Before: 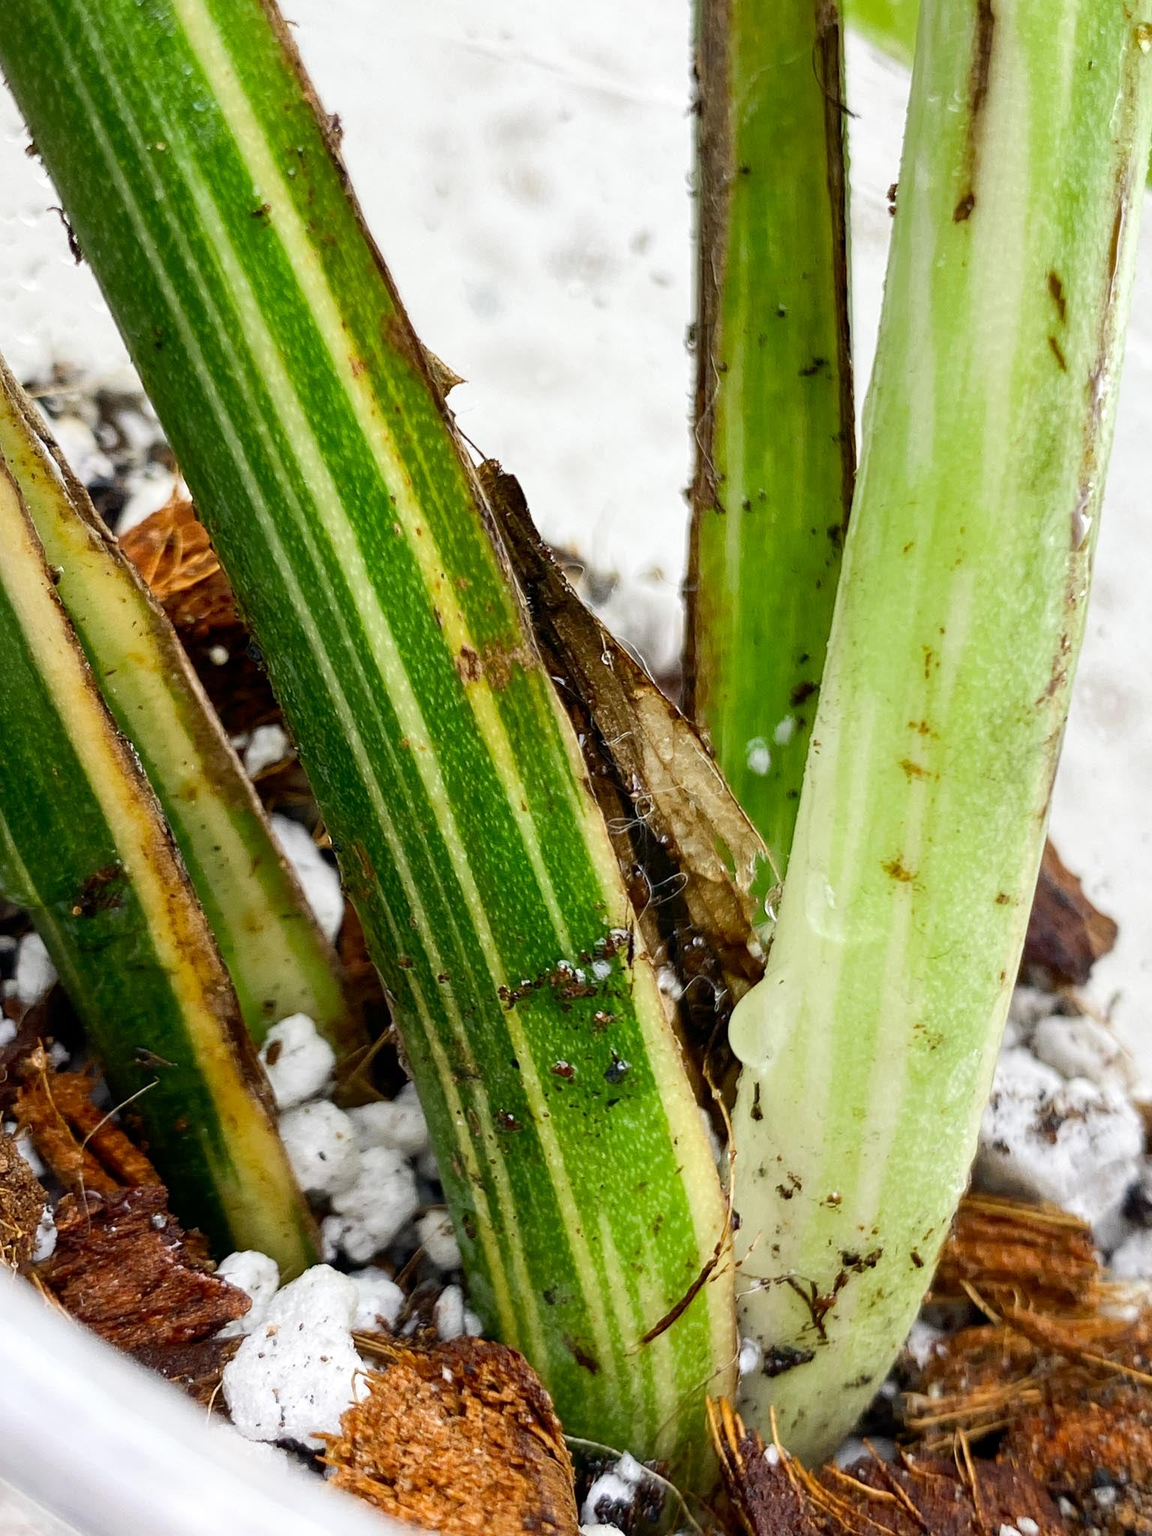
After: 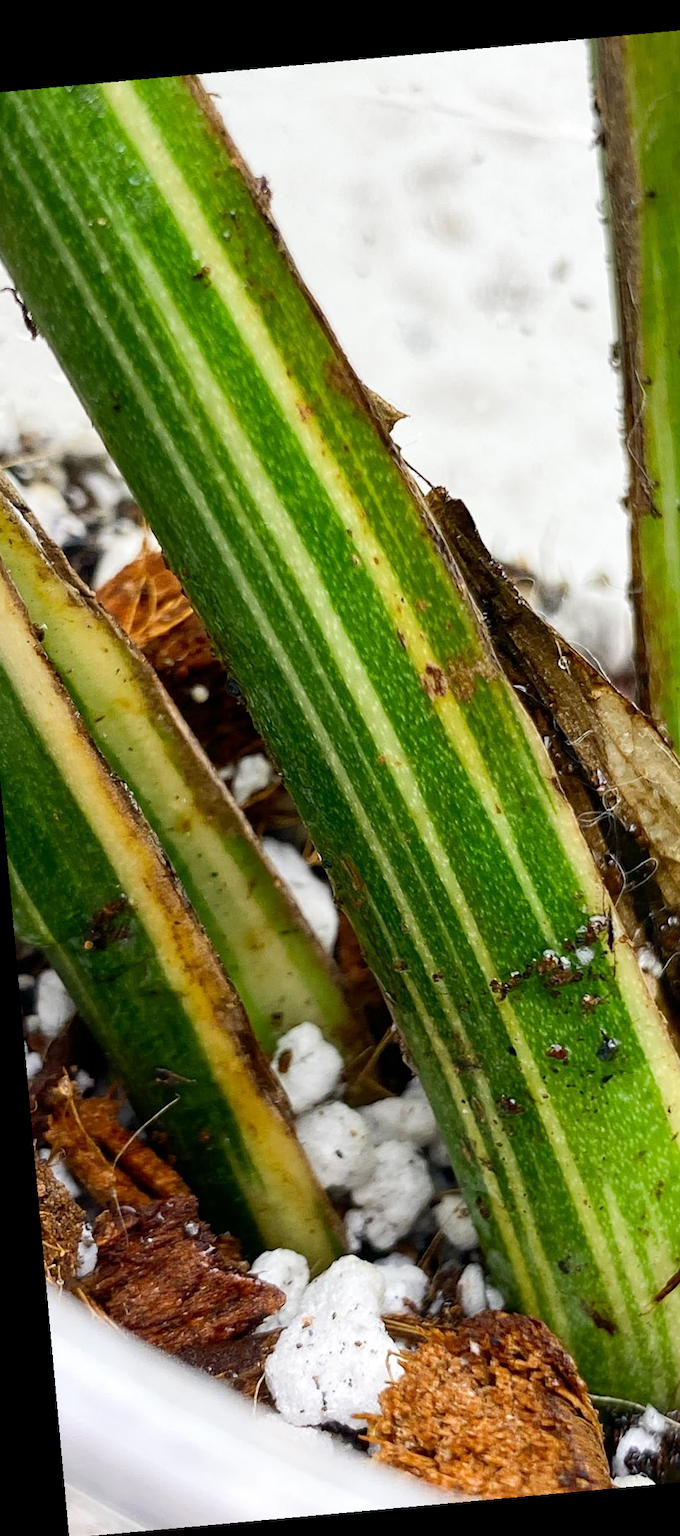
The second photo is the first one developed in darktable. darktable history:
crop: left 5.114%, right 38.589%
rotate and perspective: rotation -5.2°, automatic cropping off
